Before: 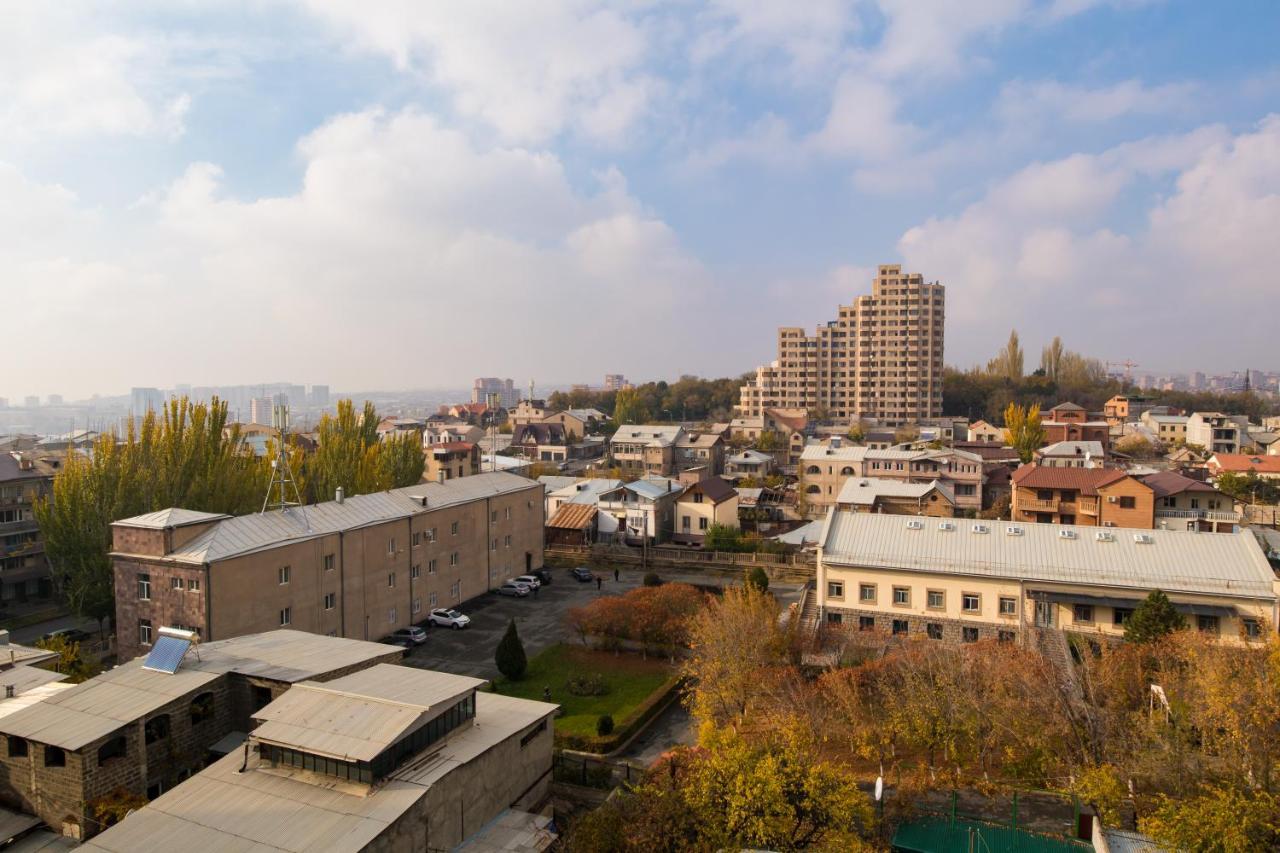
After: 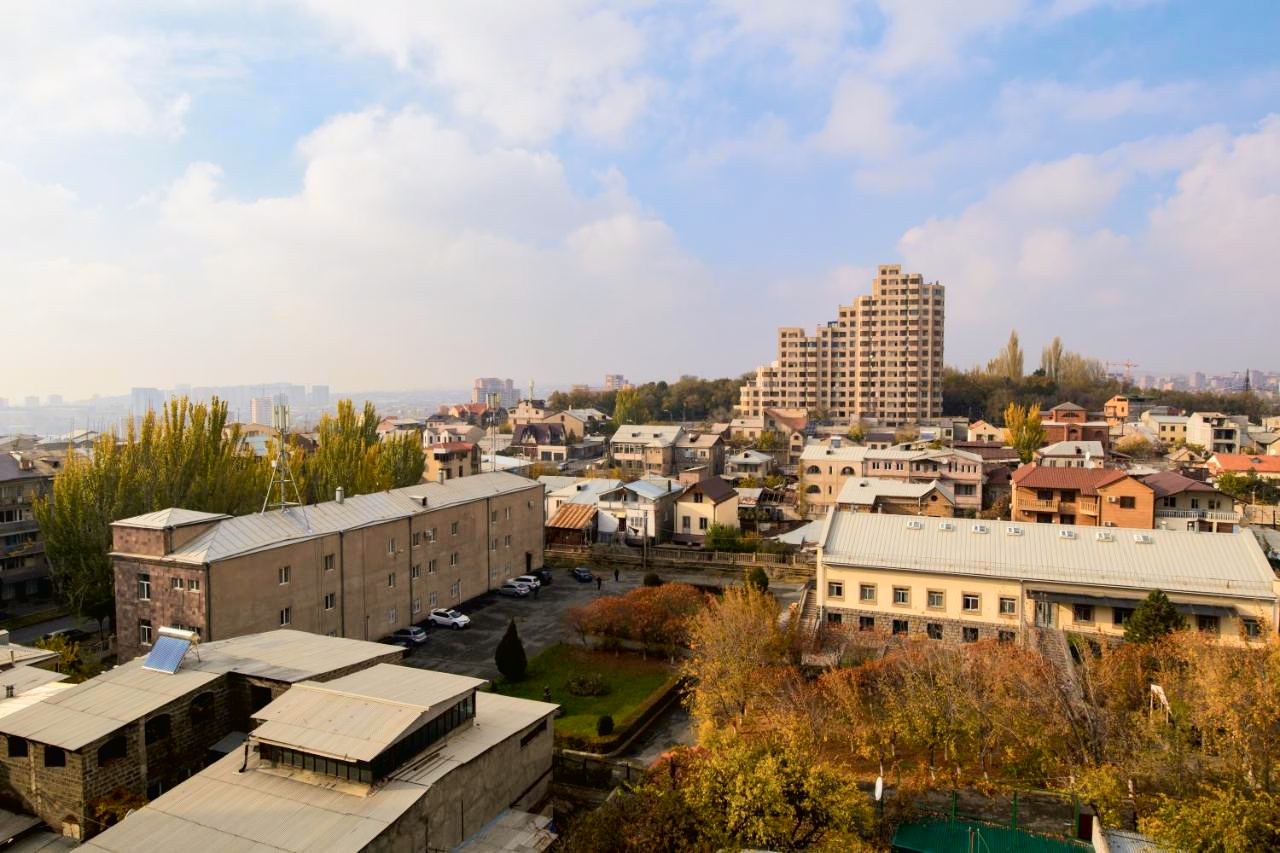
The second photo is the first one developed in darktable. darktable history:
tone curve: curves: ch0 [(0, 0.013) (0.054, 0.018) (0.205, 0.191) (0.289, 0.292) (0.39, 0.424) (0.493, 0.551) (0.666, 0.743) (0.795, 0.841) (1, 0.998)]; ch1 [(0, 0) (0.385, 0.343) (0.439, 0.415) (0.494, 0.495) (0.501, 0.501) (0.51, 0.509) (0.548, 0.554) (0.586, 0.601) (0.66, 0.687) (0.783, 0.804) (1, 1)]; ch2 [(0, 0) (0.304, 0.31) (0.403, 0.399) (0.441, 0.428) (0.47, 0.469) (0.498, 0.496) (0.524, 0.538) (0.566, 0.579) (0.633, 0.665) (0.7, 0.711) (1, 1)], color space Lab, independent channels, preserve colors none
